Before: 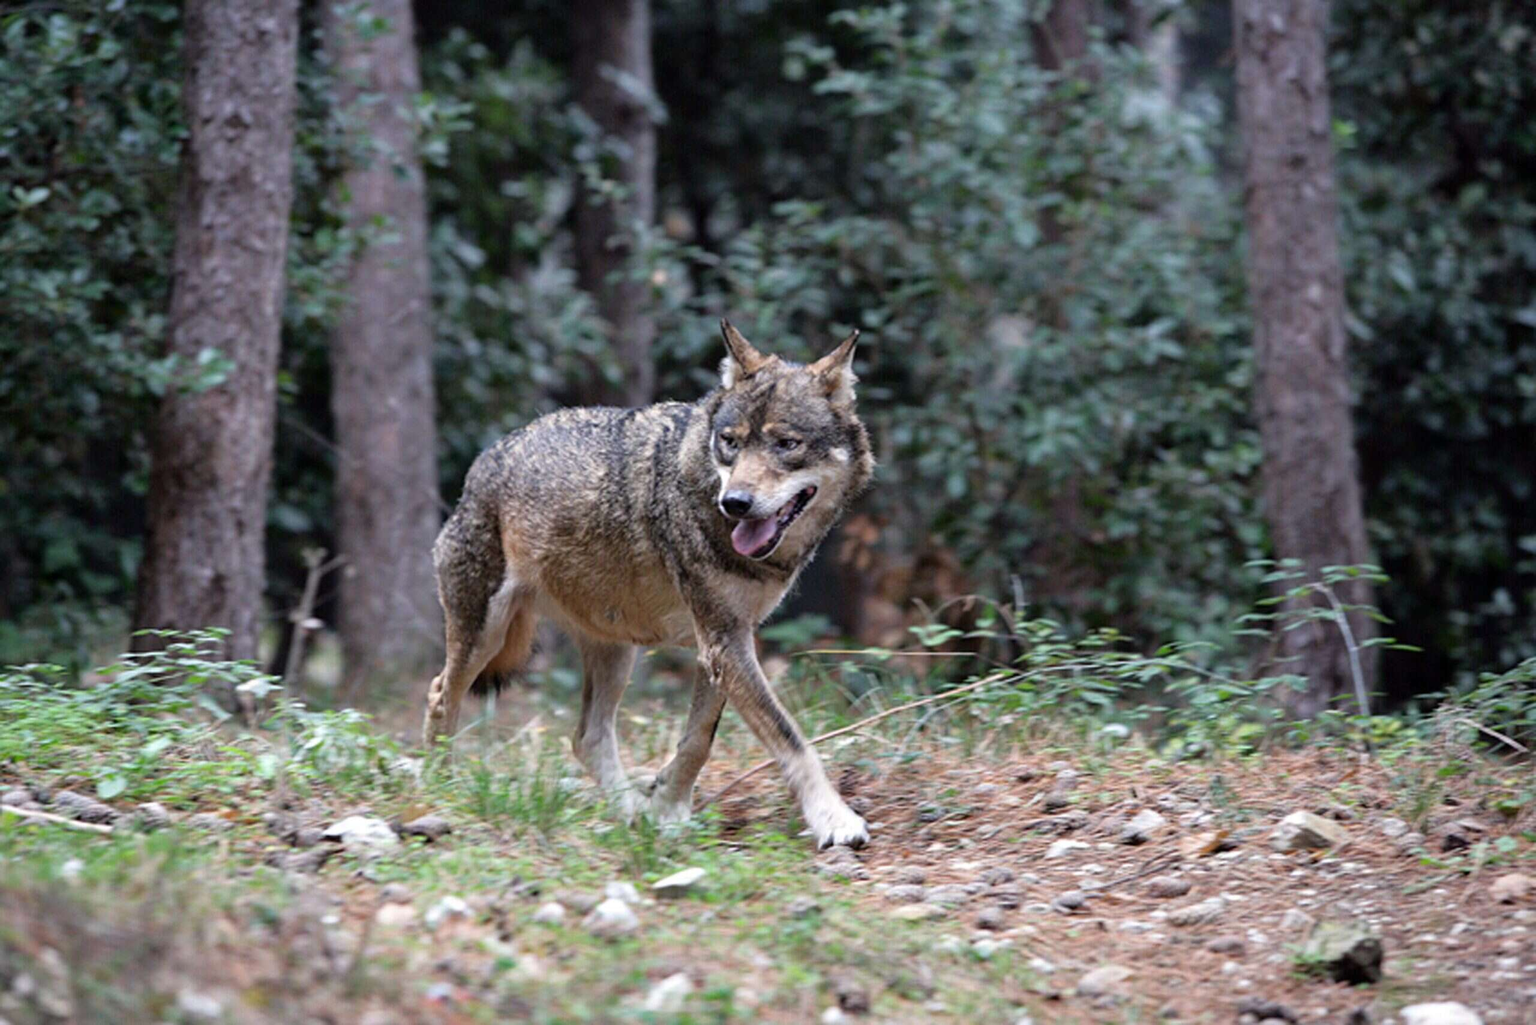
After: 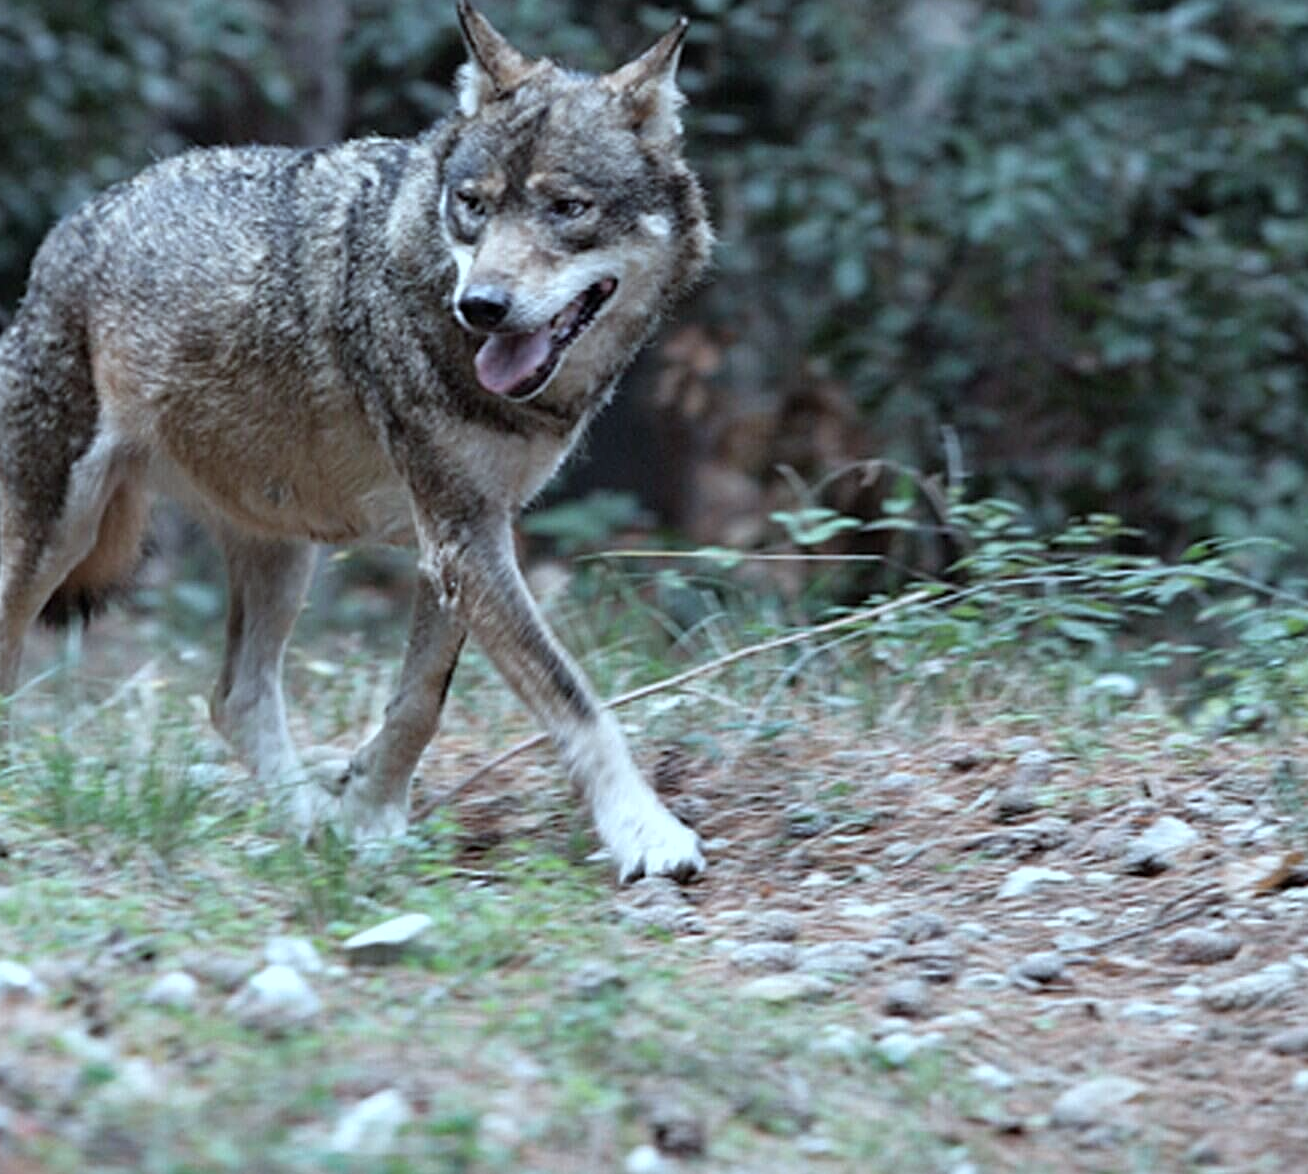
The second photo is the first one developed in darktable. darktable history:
sharpen: amount 0.208
crop and rotate: left 29.083%, top 31.259%, right 19.805%
color correction: highlights a* -12.51, highlights b* -17.56, saturation 0.702
